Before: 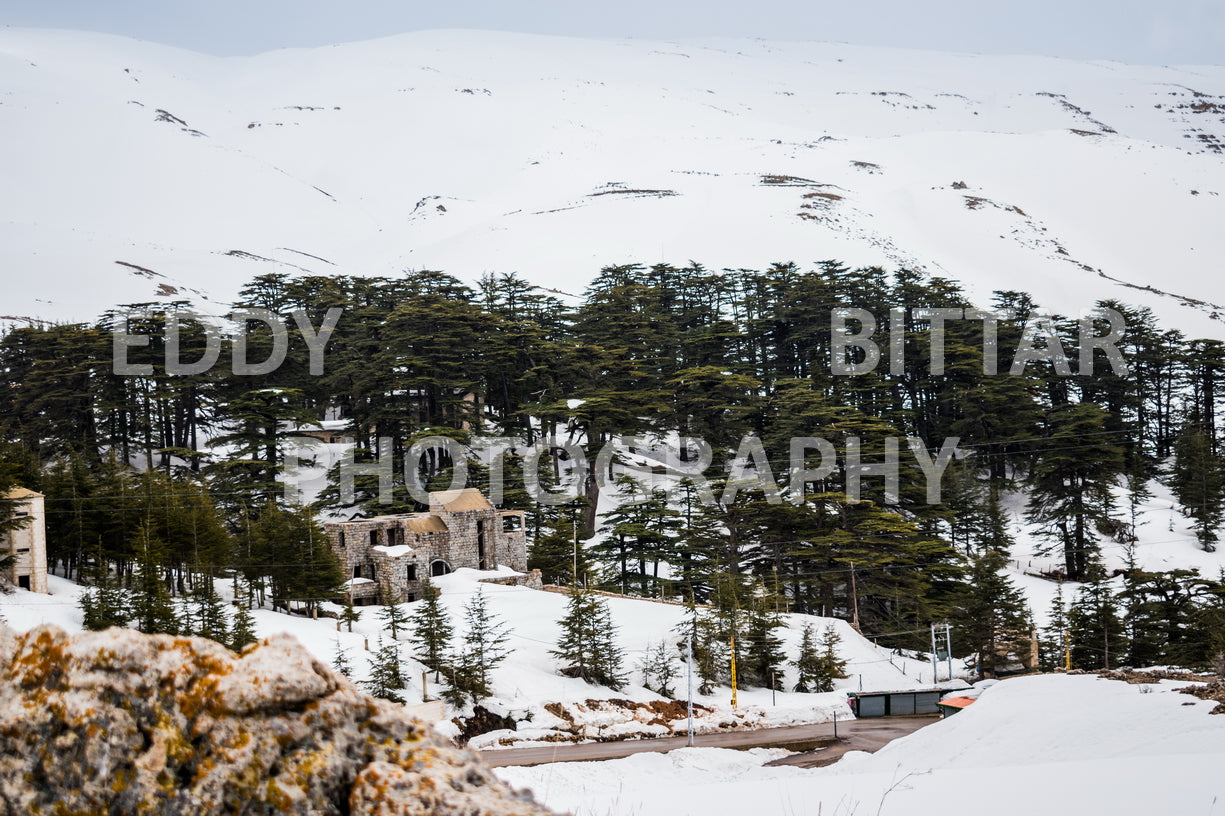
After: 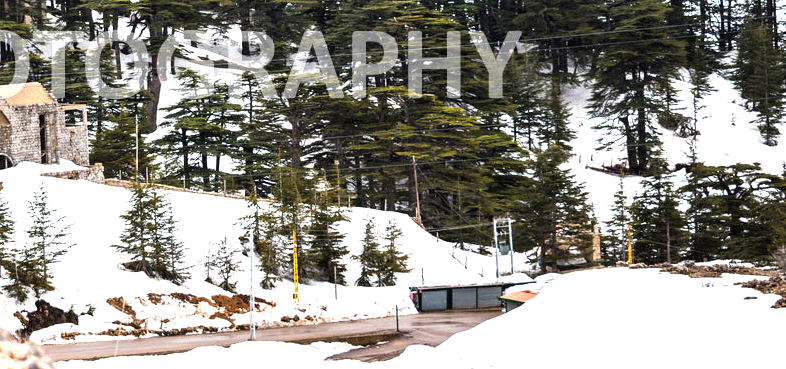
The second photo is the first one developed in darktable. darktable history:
crop and rotate: left 35.786%, top 49.875%, bottom 4.849%
contrast brightness saturation: contrast -0.012, brightness -0.01, saturation 0.03
exposure: black level correction 0, exposure 0.892 EV, compensate highlight preservation false
